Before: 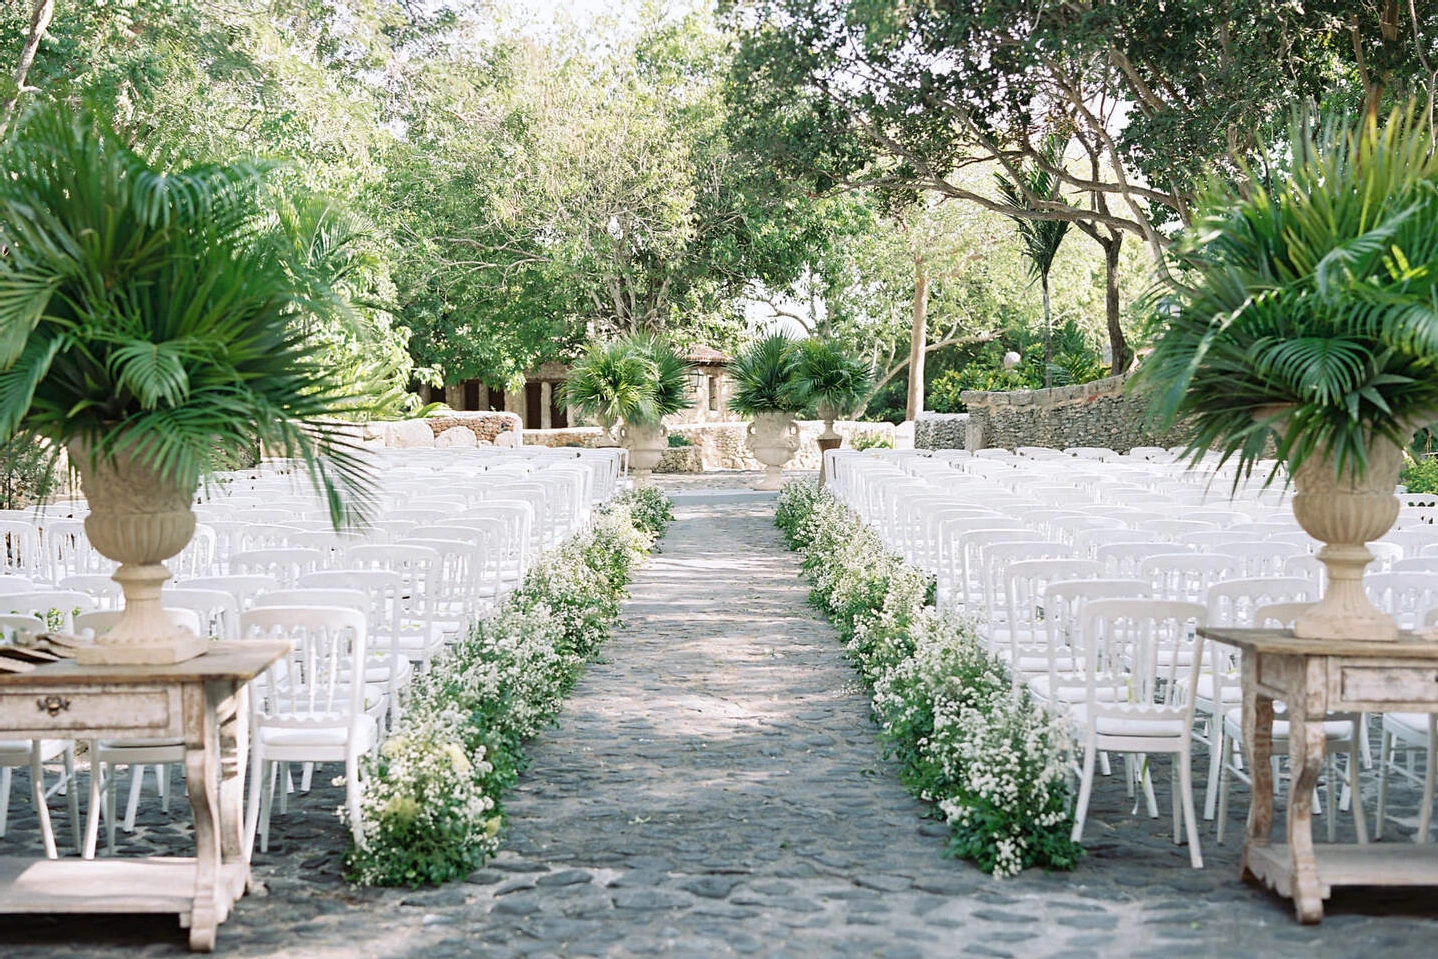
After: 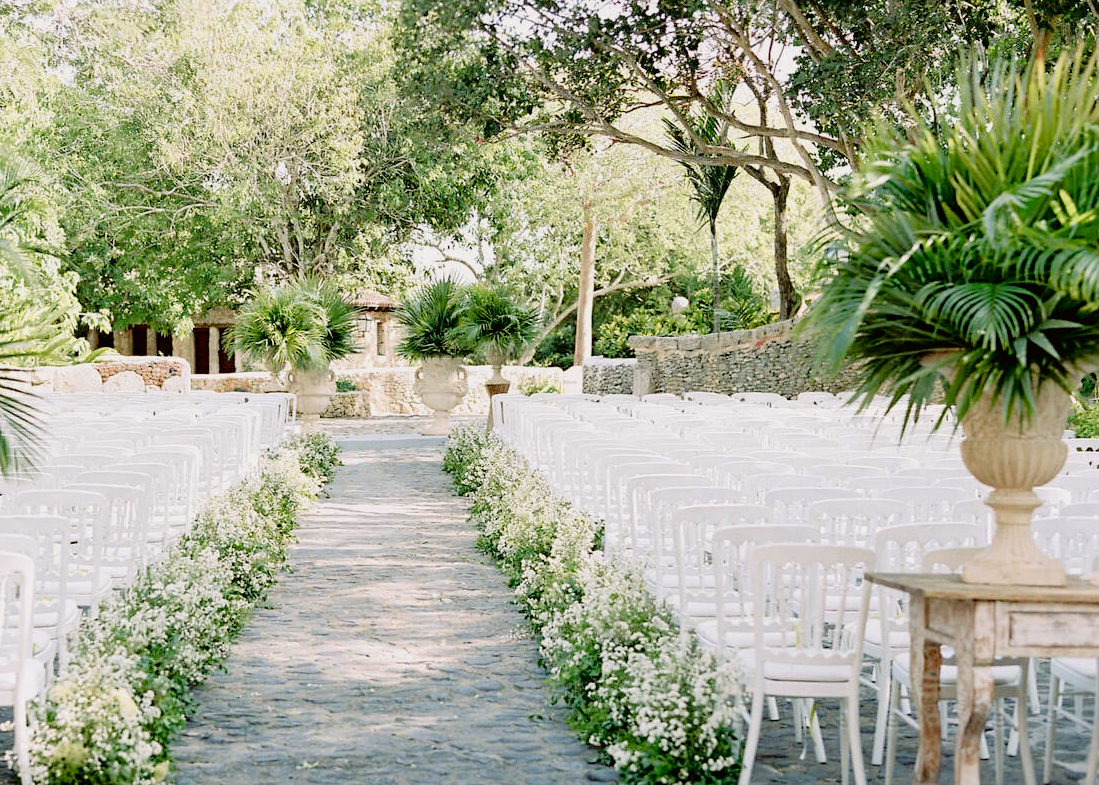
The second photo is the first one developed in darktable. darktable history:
crop: left 23.095%, top 5.827%, bottom 11.854%
exposure: black level correction 0.011, compensate highlight preservation false
color balance rgb: shadows lift › chroma 1%, shadows lift › hue 113°, highlights gain › chroma 0.2%, highlights gain › hue 333°, perceptual saturation grading › global saturation 20%, perceptual saturation grading › highlights -50%, perceptual saturation grading › shadows 25%, contrast -10%
tone curve: curves: ch0 [(0, 0.01) (0.058, 0.039) (0.159, 0.117) (0.282, 0.327) (0.45, 0.534) (0.676, 0.751) (0.89, 0.919) (1, 1)]; ch1 [(0, 0) (0.094, 0.081) (0.285, 0.299) (0.385, 0.403) (0.447, 0.455) (0.495, 0.496) (0.544, 0.552) (0.589, 0.612) (0.722, 0.728) (1, 1)]; ch2 [(0, 0) (0.257, 0.217) (0.43, 0.421) (0.498, 0.507) (0.531, 0.544) (0.56, 0.579) (0.625, 0.642) (1, 1)], color space Lab, independent channels, preserve colors none
